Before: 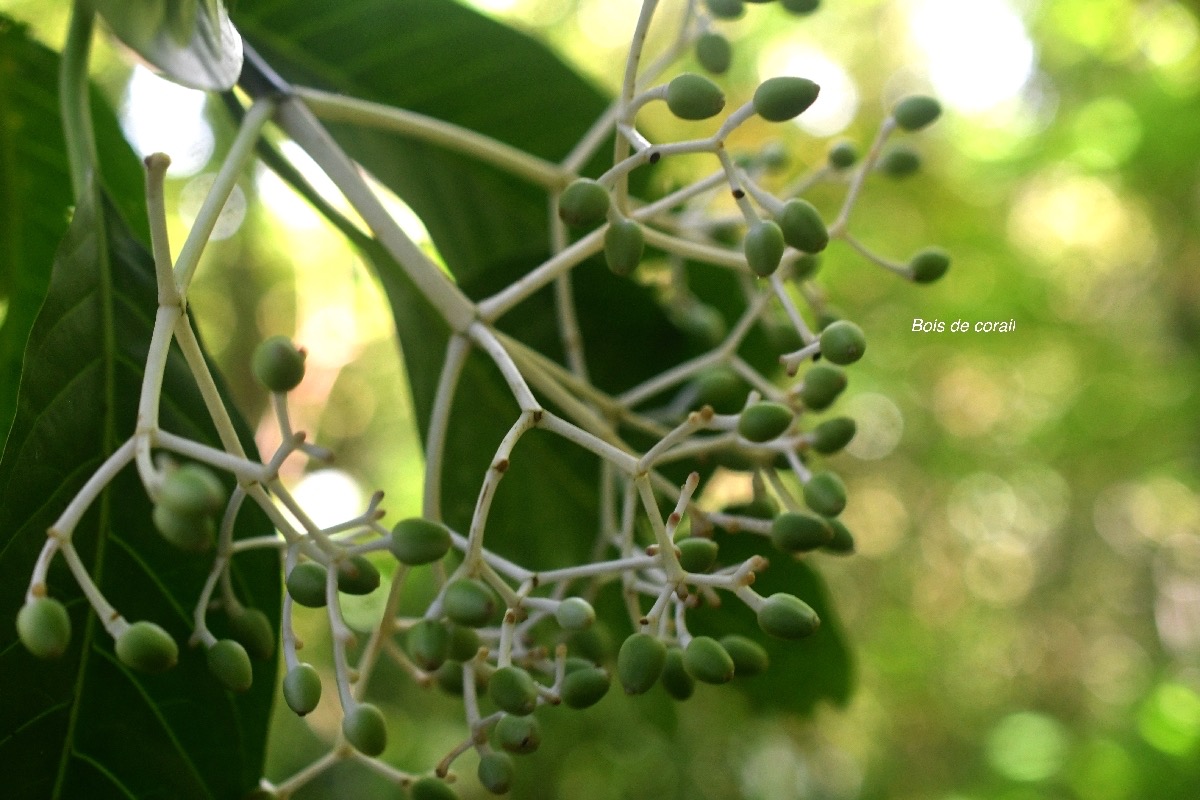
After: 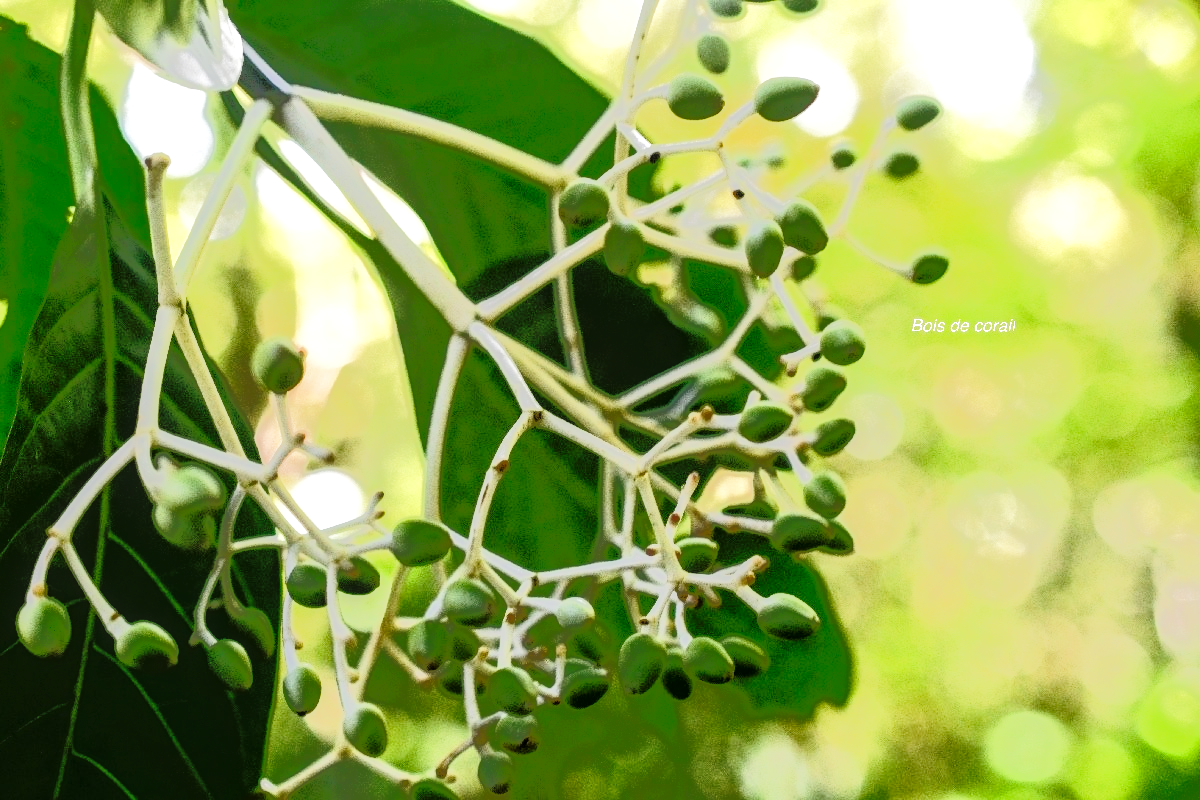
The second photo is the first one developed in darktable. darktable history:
exposure: exposure 0.021 EV, compensate exposure bias true, compensate highlight preservation false
local contrast: on, module defaults
tone equalizer: -7 EV -0.65 EV, -6 EV 0.972 EV, -5 EV -0.474 EV, -4 EV 0.46 EV, -3 EV 0.434 EV, -2 EV 0.136 EV, -1 EV -0.149 EV, +0 EV -0.389 EV, edges refinement/feathering 500, mask exposure compensation -1.57 EV, preserve details no
base curve: curves: ch0 [(0, 0) (0.028, 0.03) (0.121, 0.232) (0.46, 0.748) (0.859, 0.968) (1, 1)], preserve colors none
